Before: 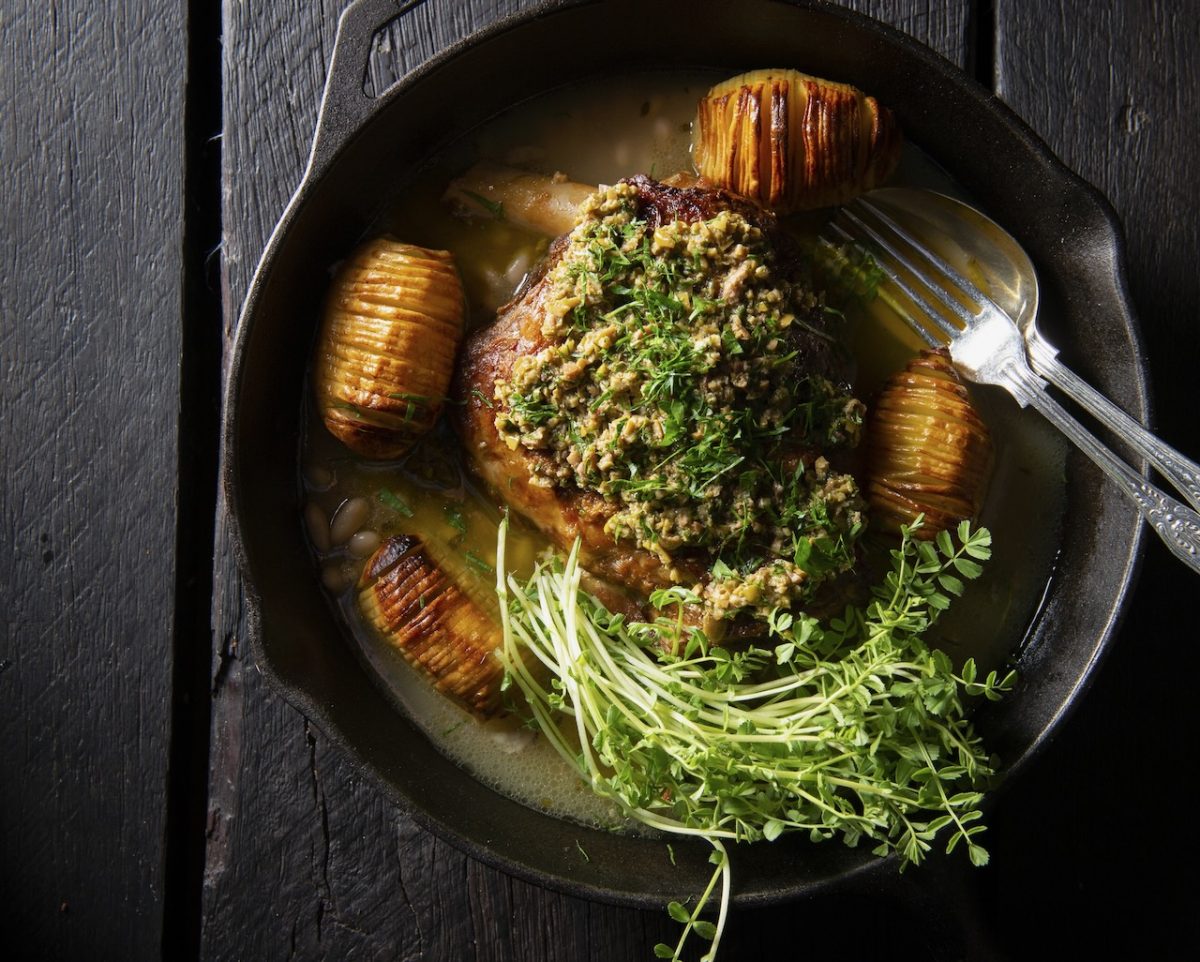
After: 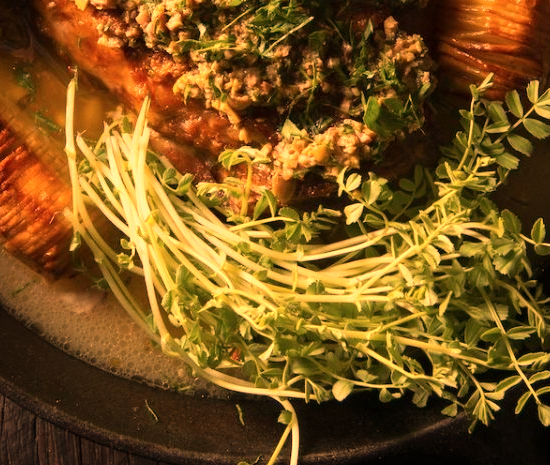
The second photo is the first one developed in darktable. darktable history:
white balance: red 1.467, blue 0.684
crop: left 35.976%, top 45.819%, right 18.162%, bottom 5.807%
